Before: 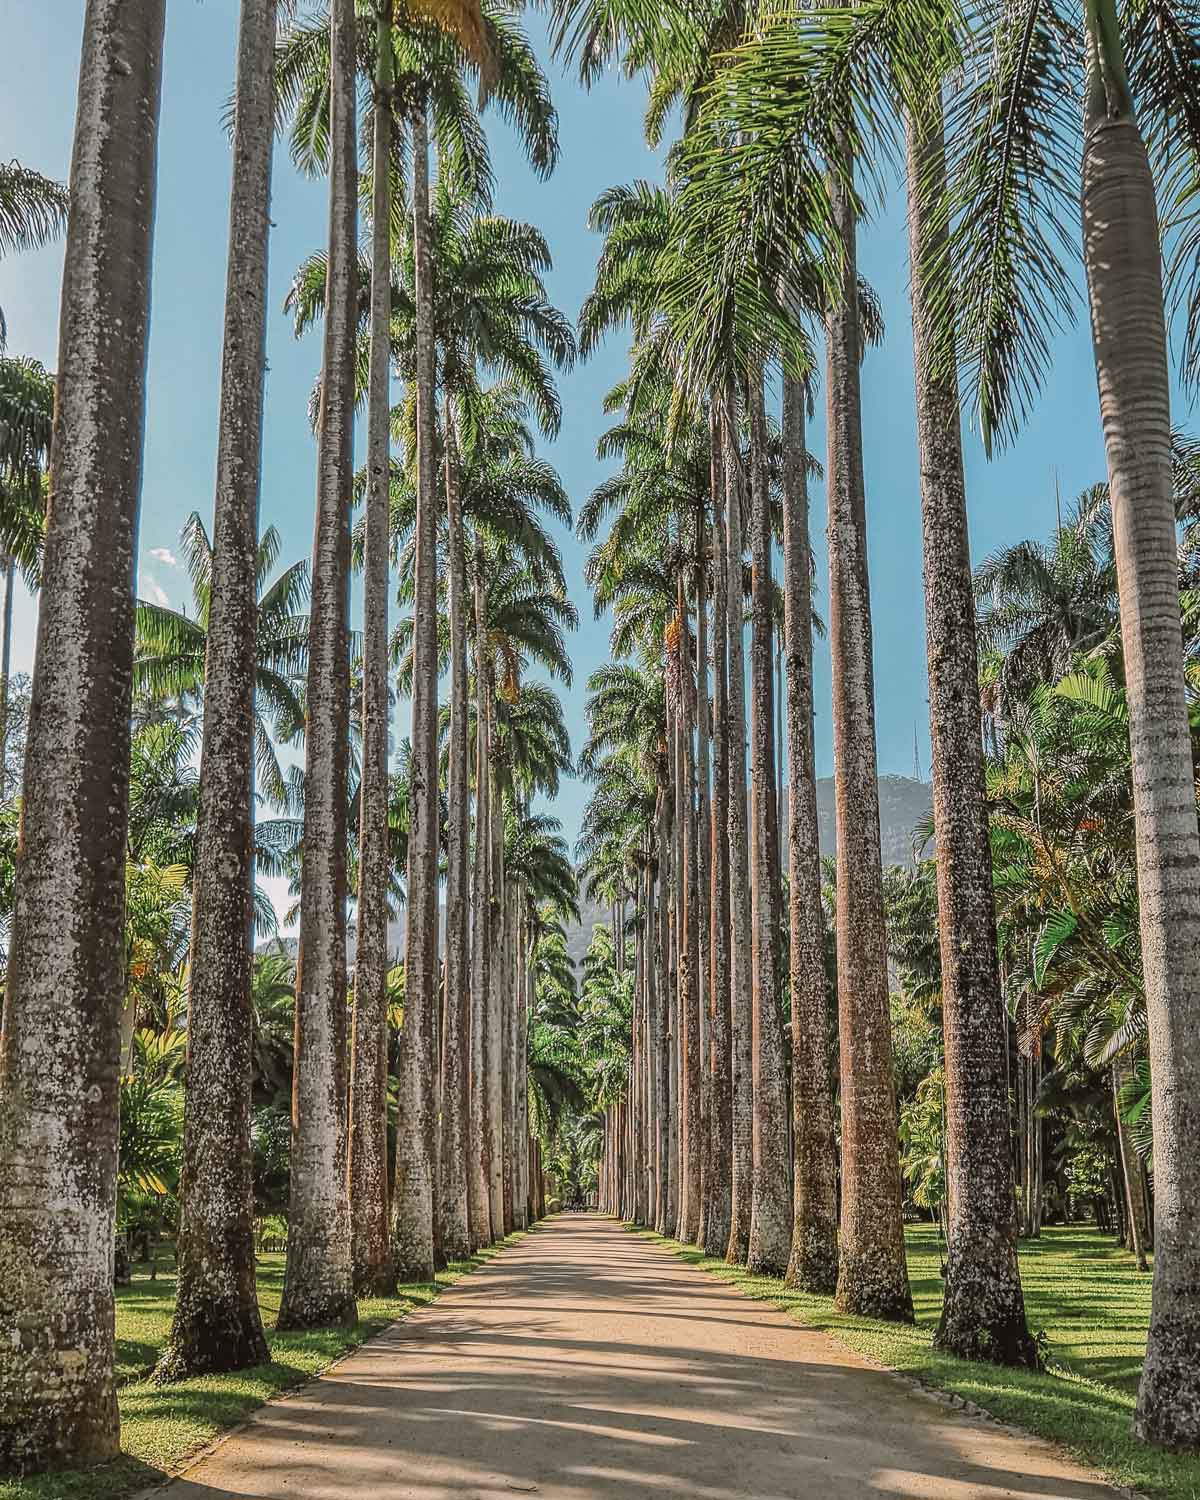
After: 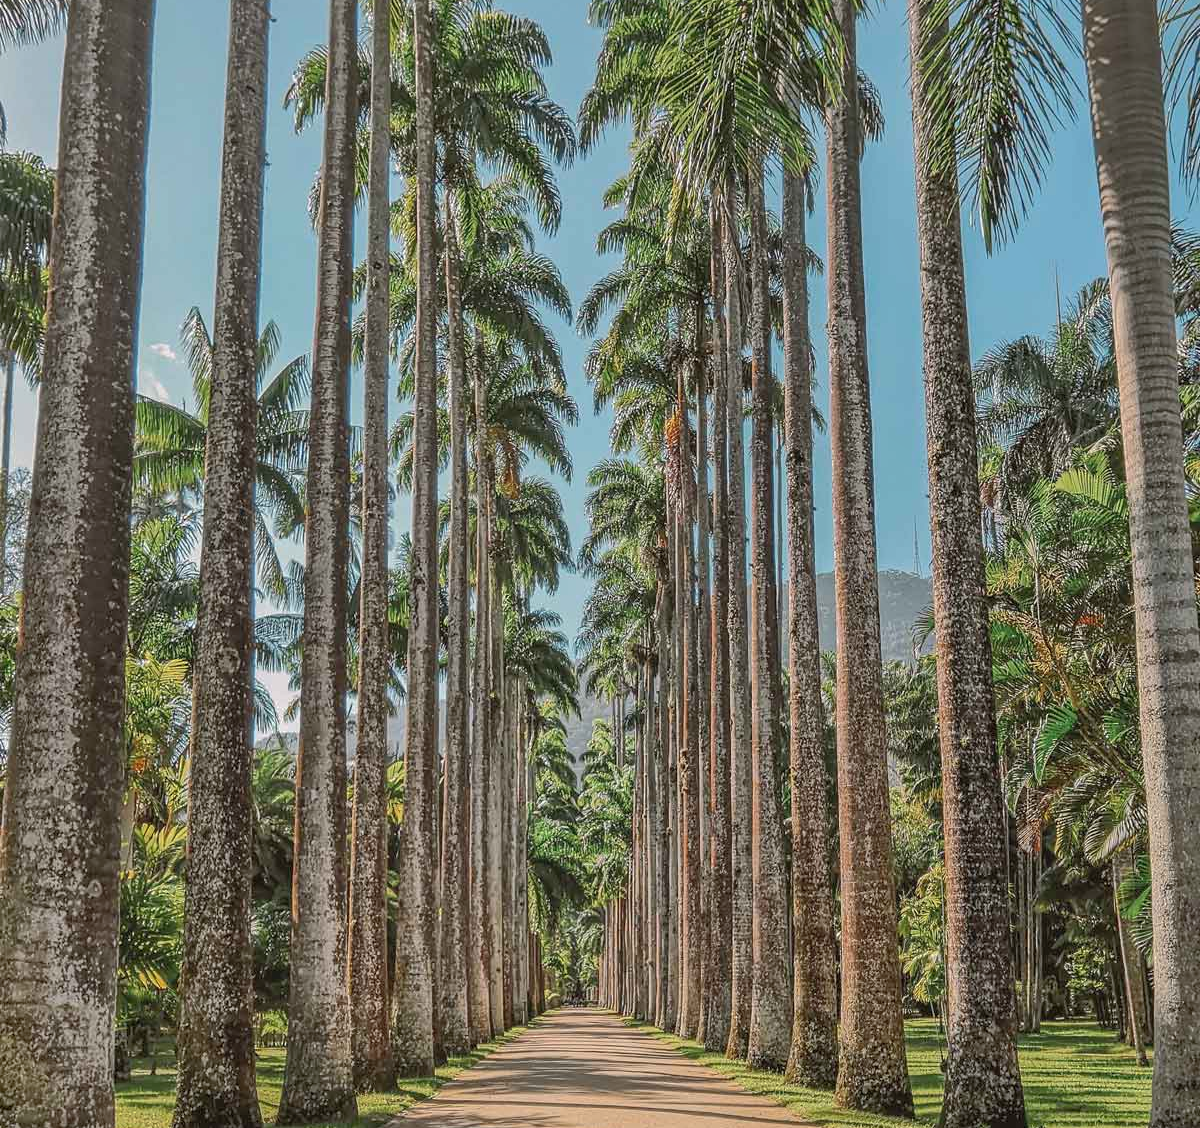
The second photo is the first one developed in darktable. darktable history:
crop: top 13.722%, bottom 10.903%
shadows and highlights: on, module defaults
